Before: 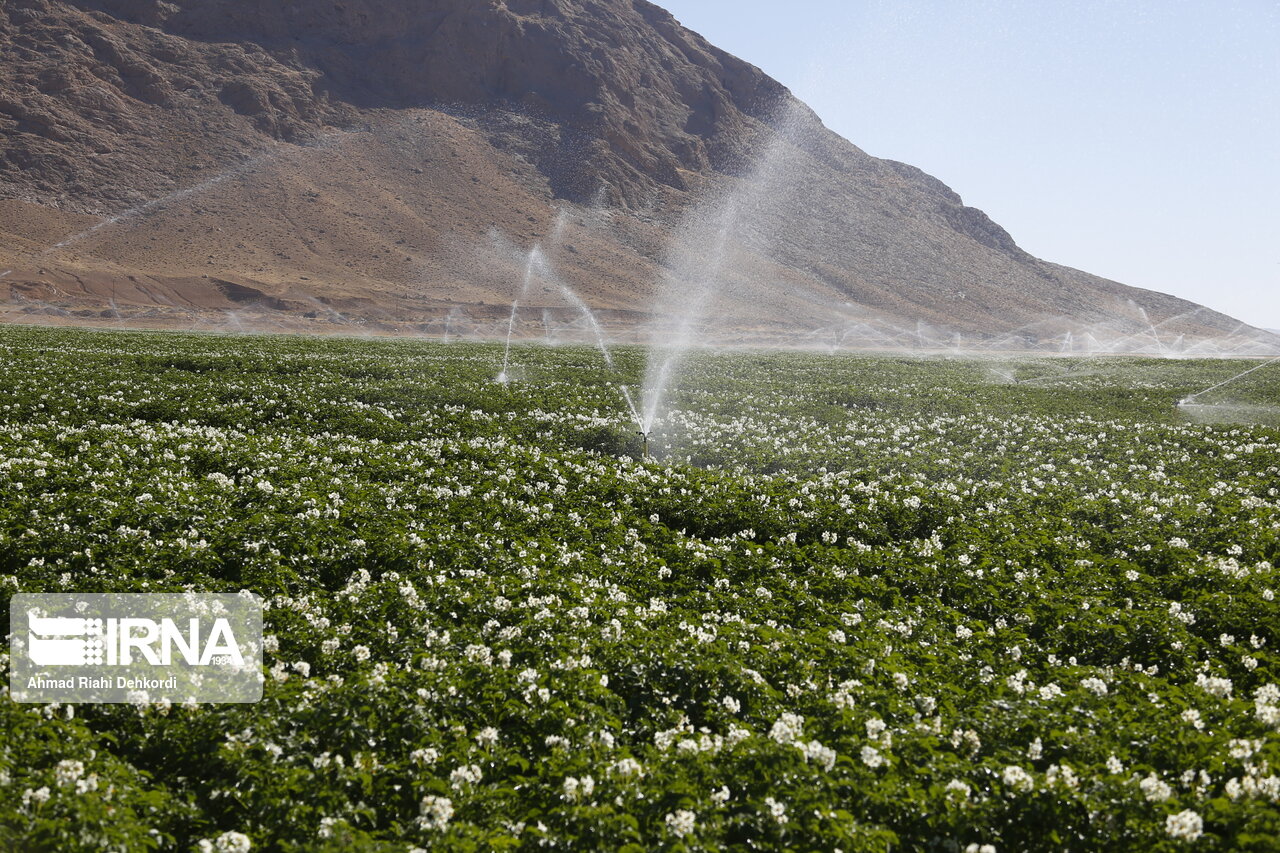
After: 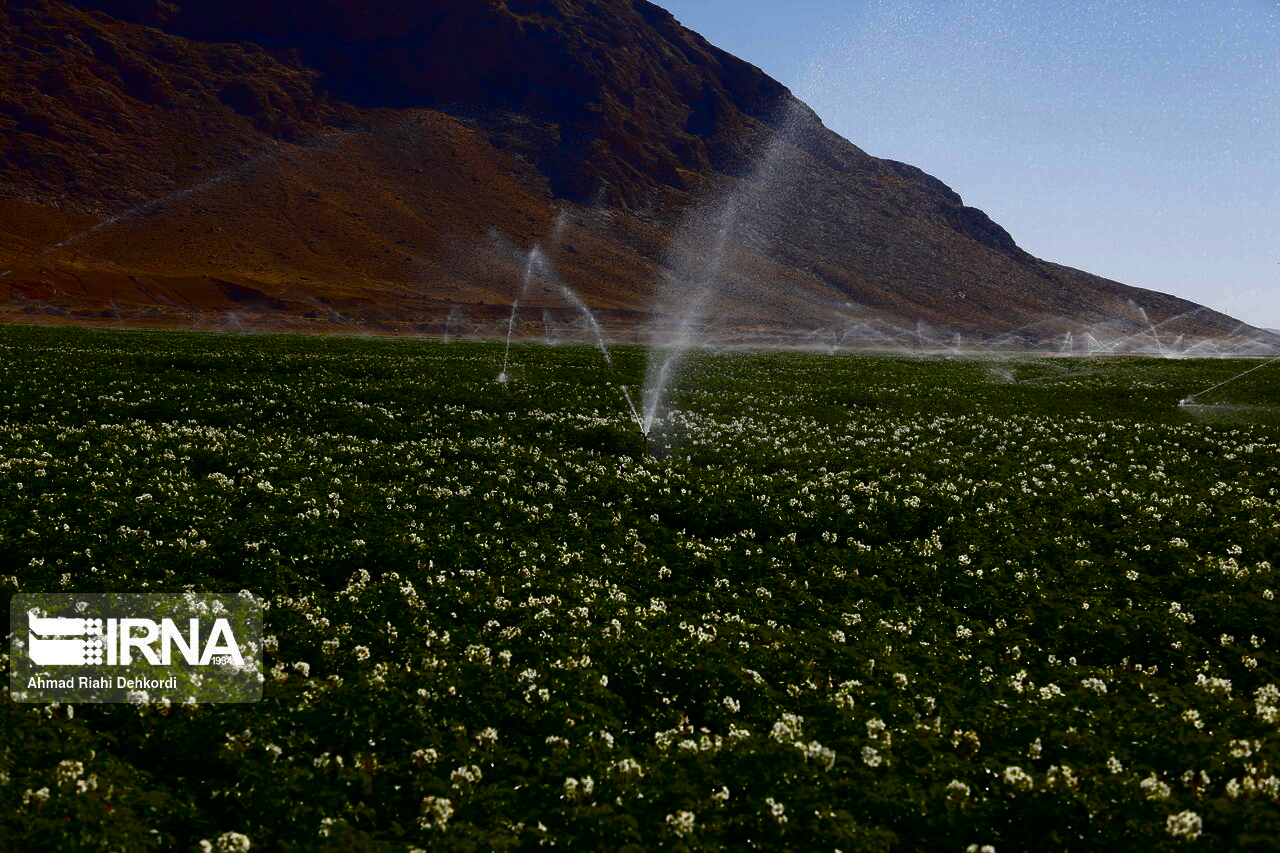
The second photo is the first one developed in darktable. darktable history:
contrast brightness saturation: brightness -0.983, saturation 0.999
